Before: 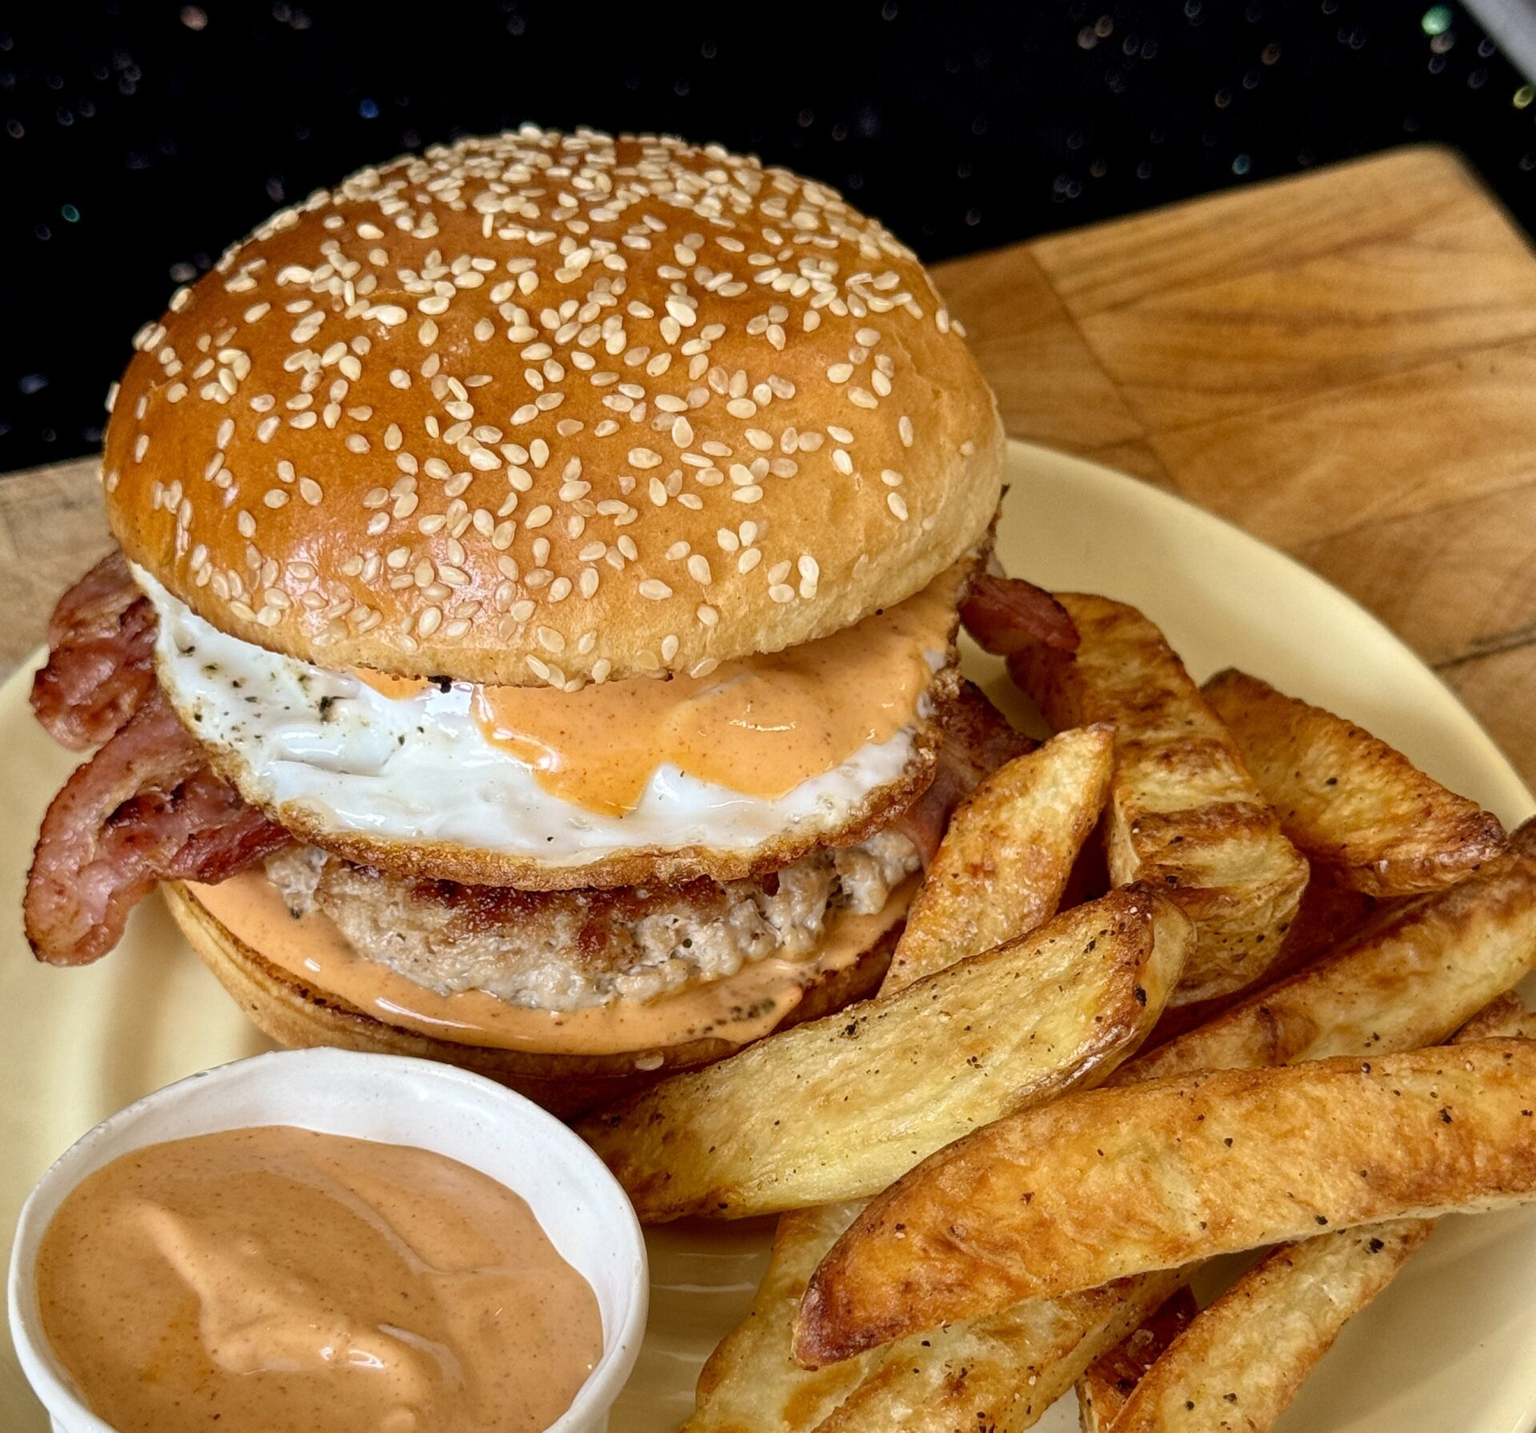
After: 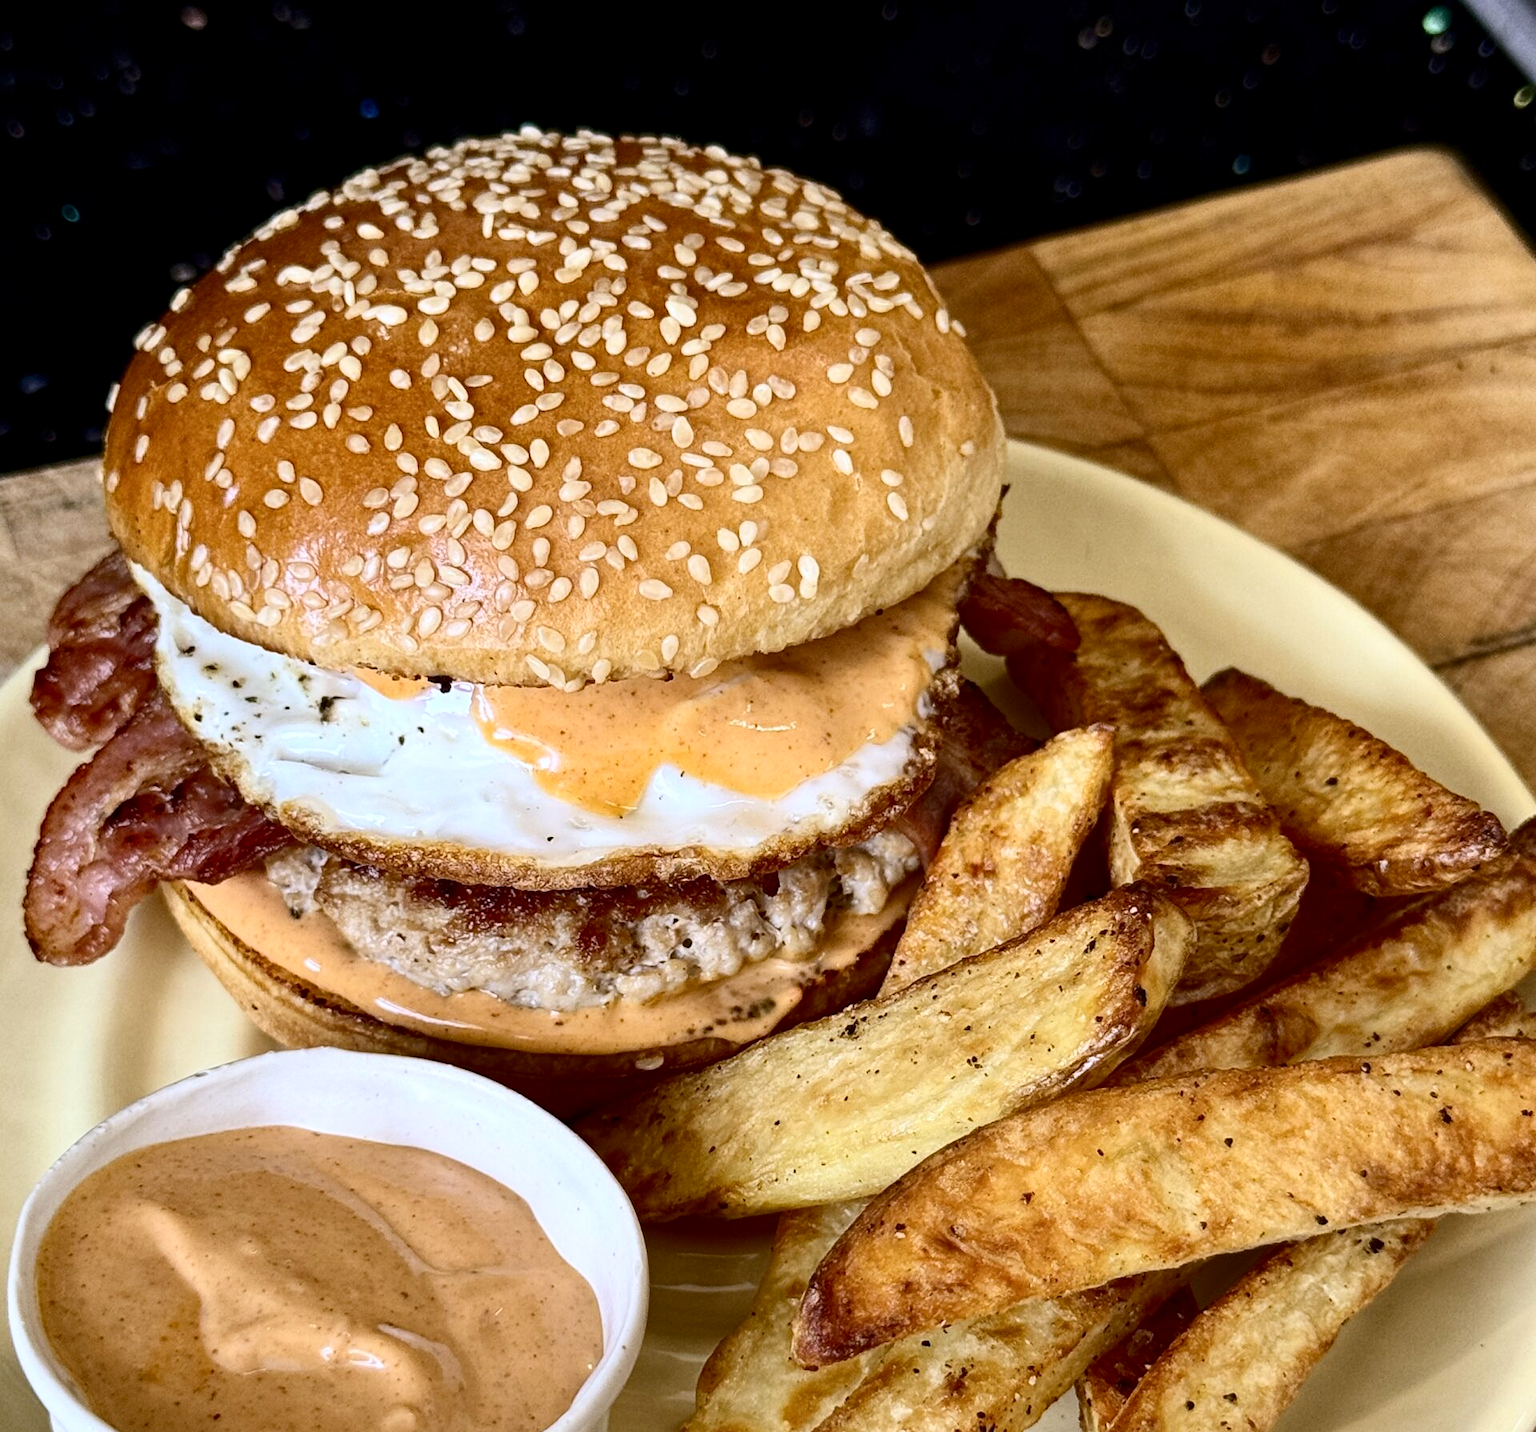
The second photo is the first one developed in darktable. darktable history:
white balance: red 0.98, blue 1.034
contrast brightness saturation: contrast 0.28
color calibration: illuminant as shot in camera, x 0.358, y 0.373, temperature 4628.91 K
haze removal: compatibility mode true, adaptive false
